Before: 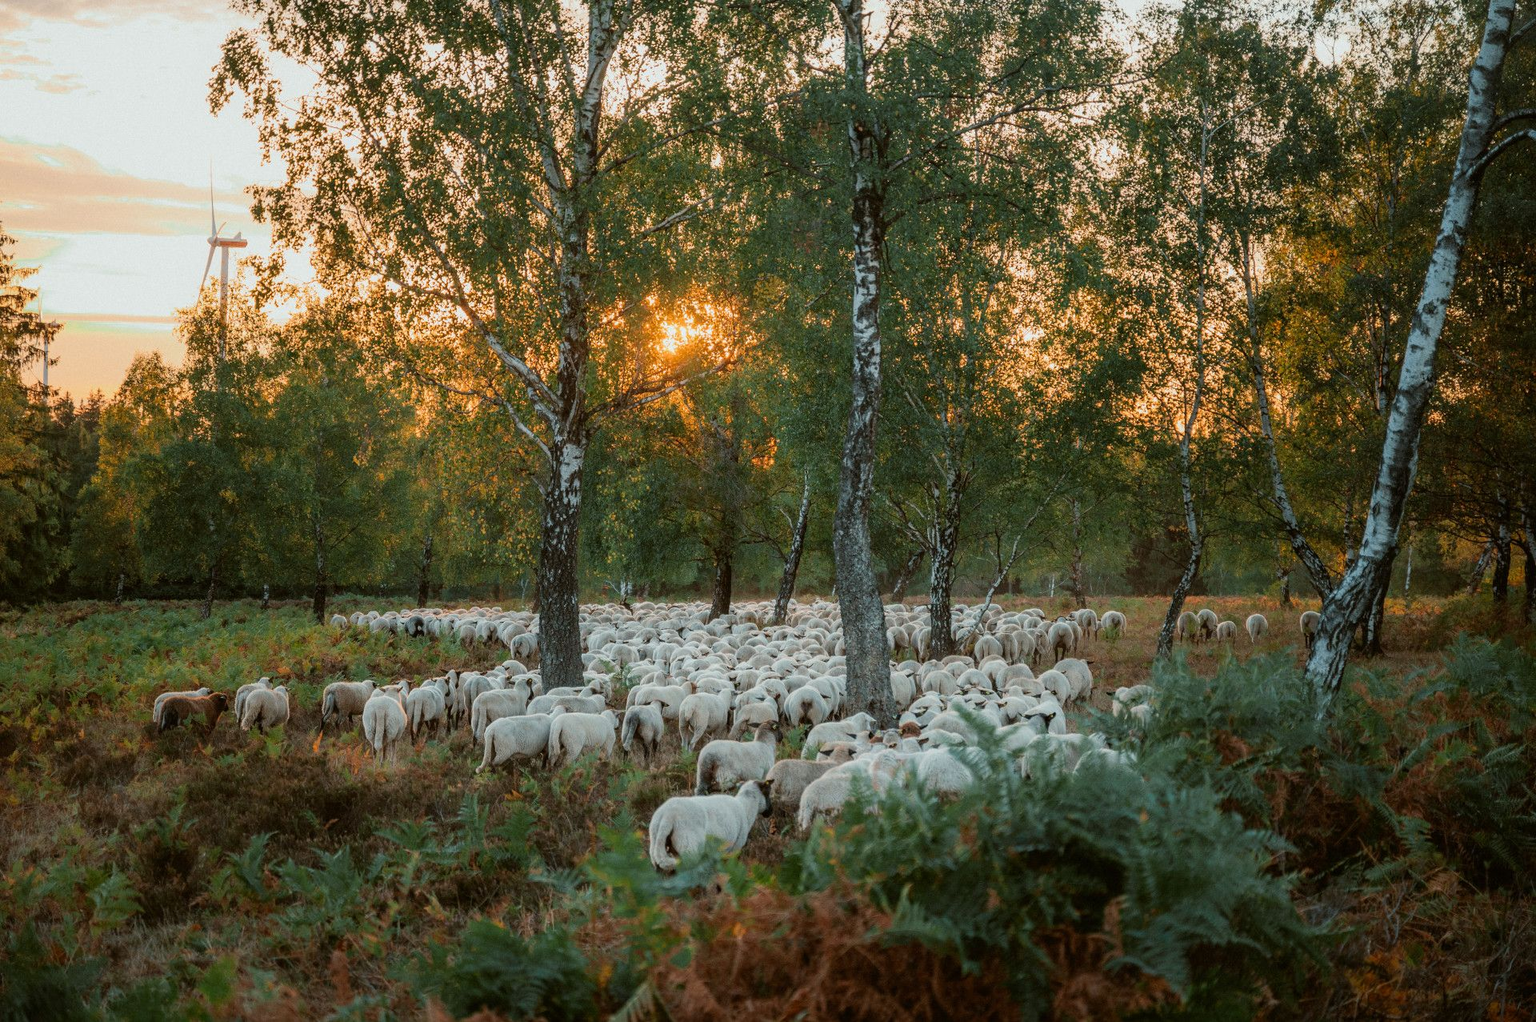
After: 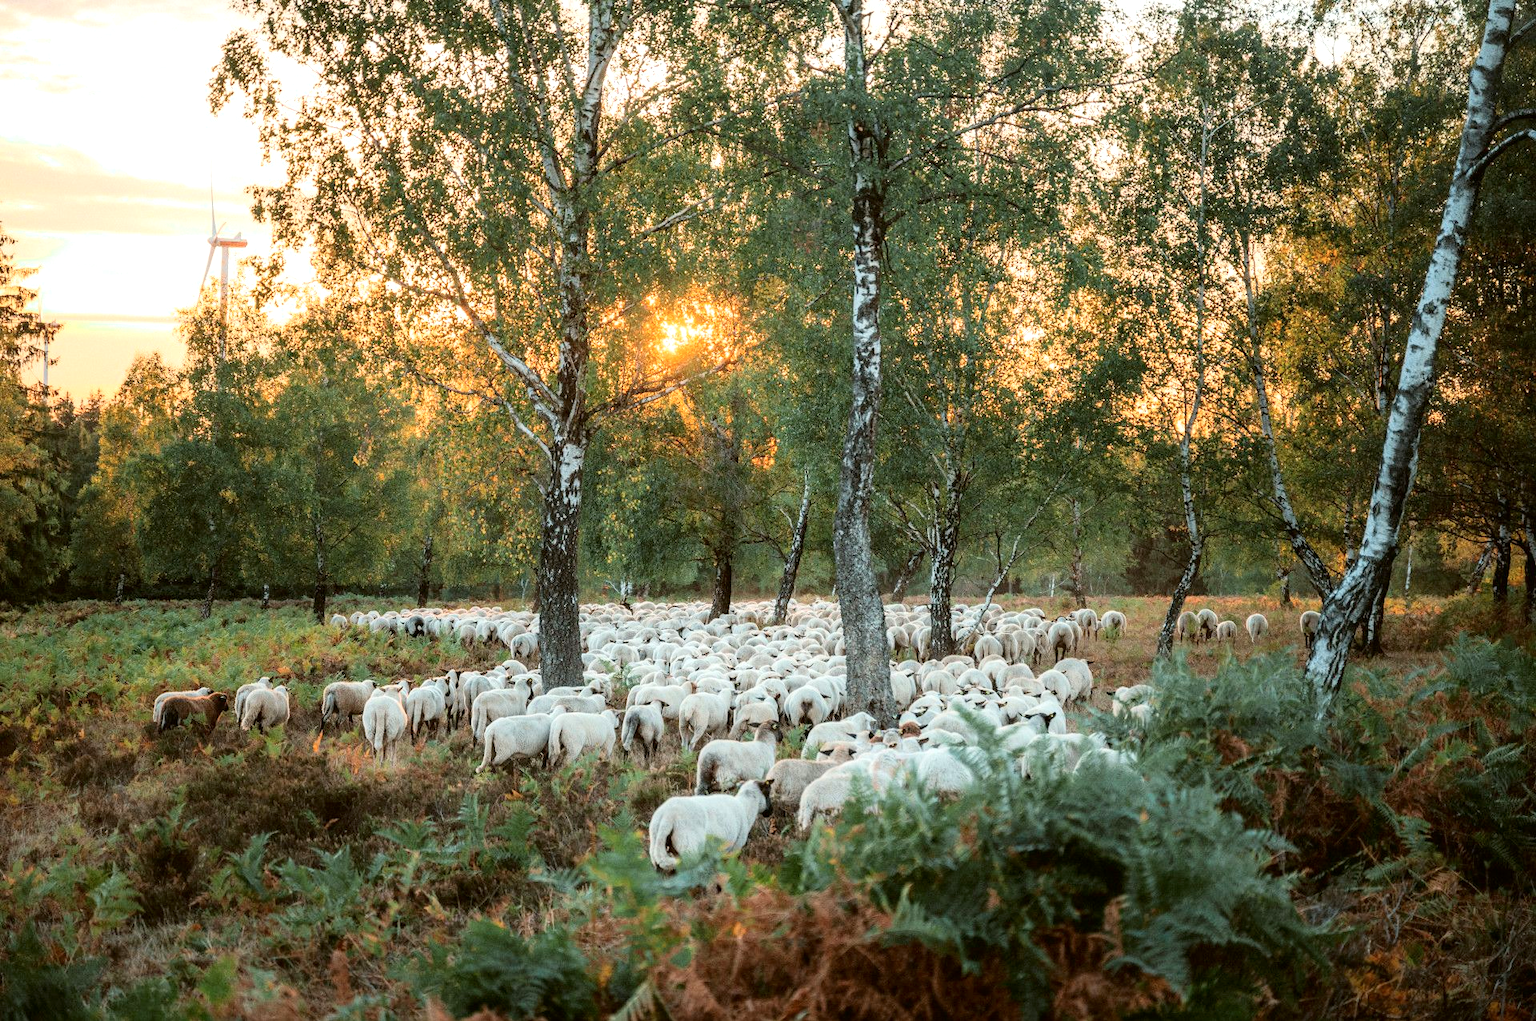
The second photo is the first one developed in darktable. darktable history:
tone curve: curves: ch0 [(0, 0) (0.004, 0.001) (0.133, 0.112) (0.325, 0.362) (0.832, 0.893) (1, 1)], color space Lab, independent channels, preserve colors none
exposure: exposure 0.568 EV, compensate highlight preservation false
